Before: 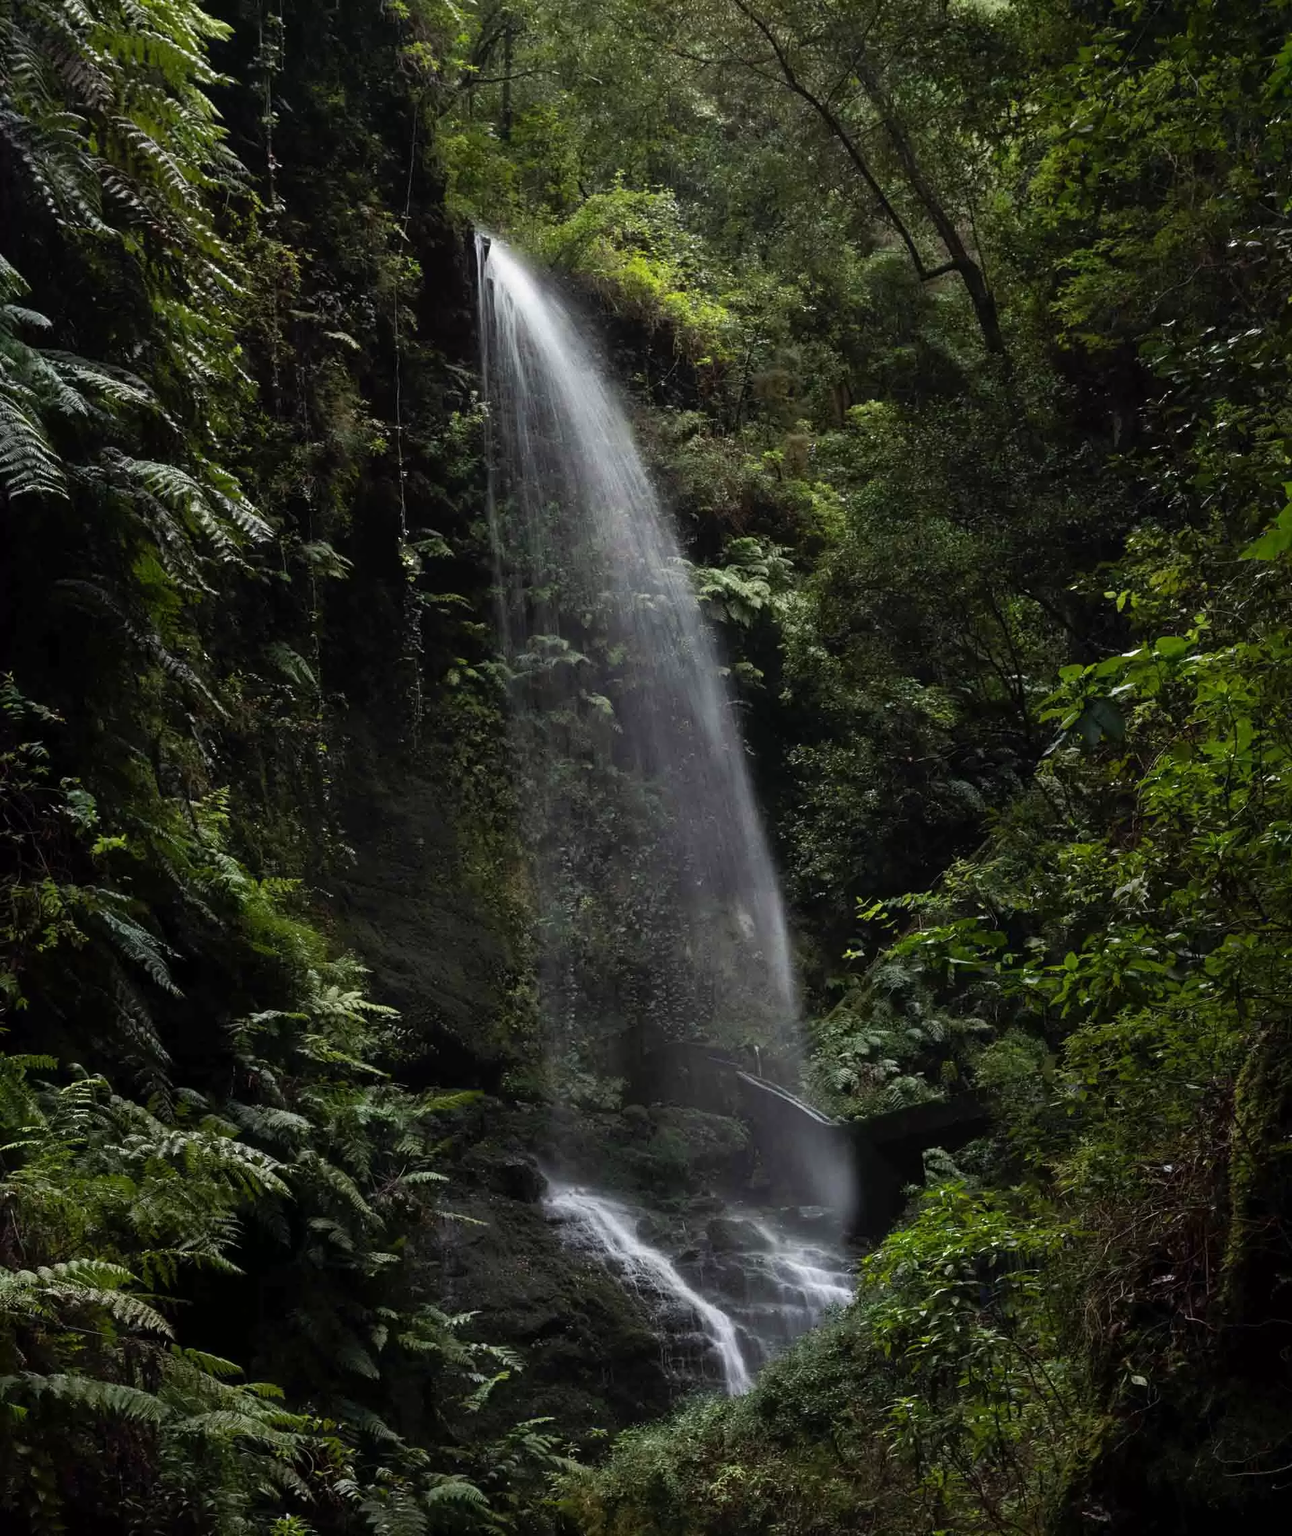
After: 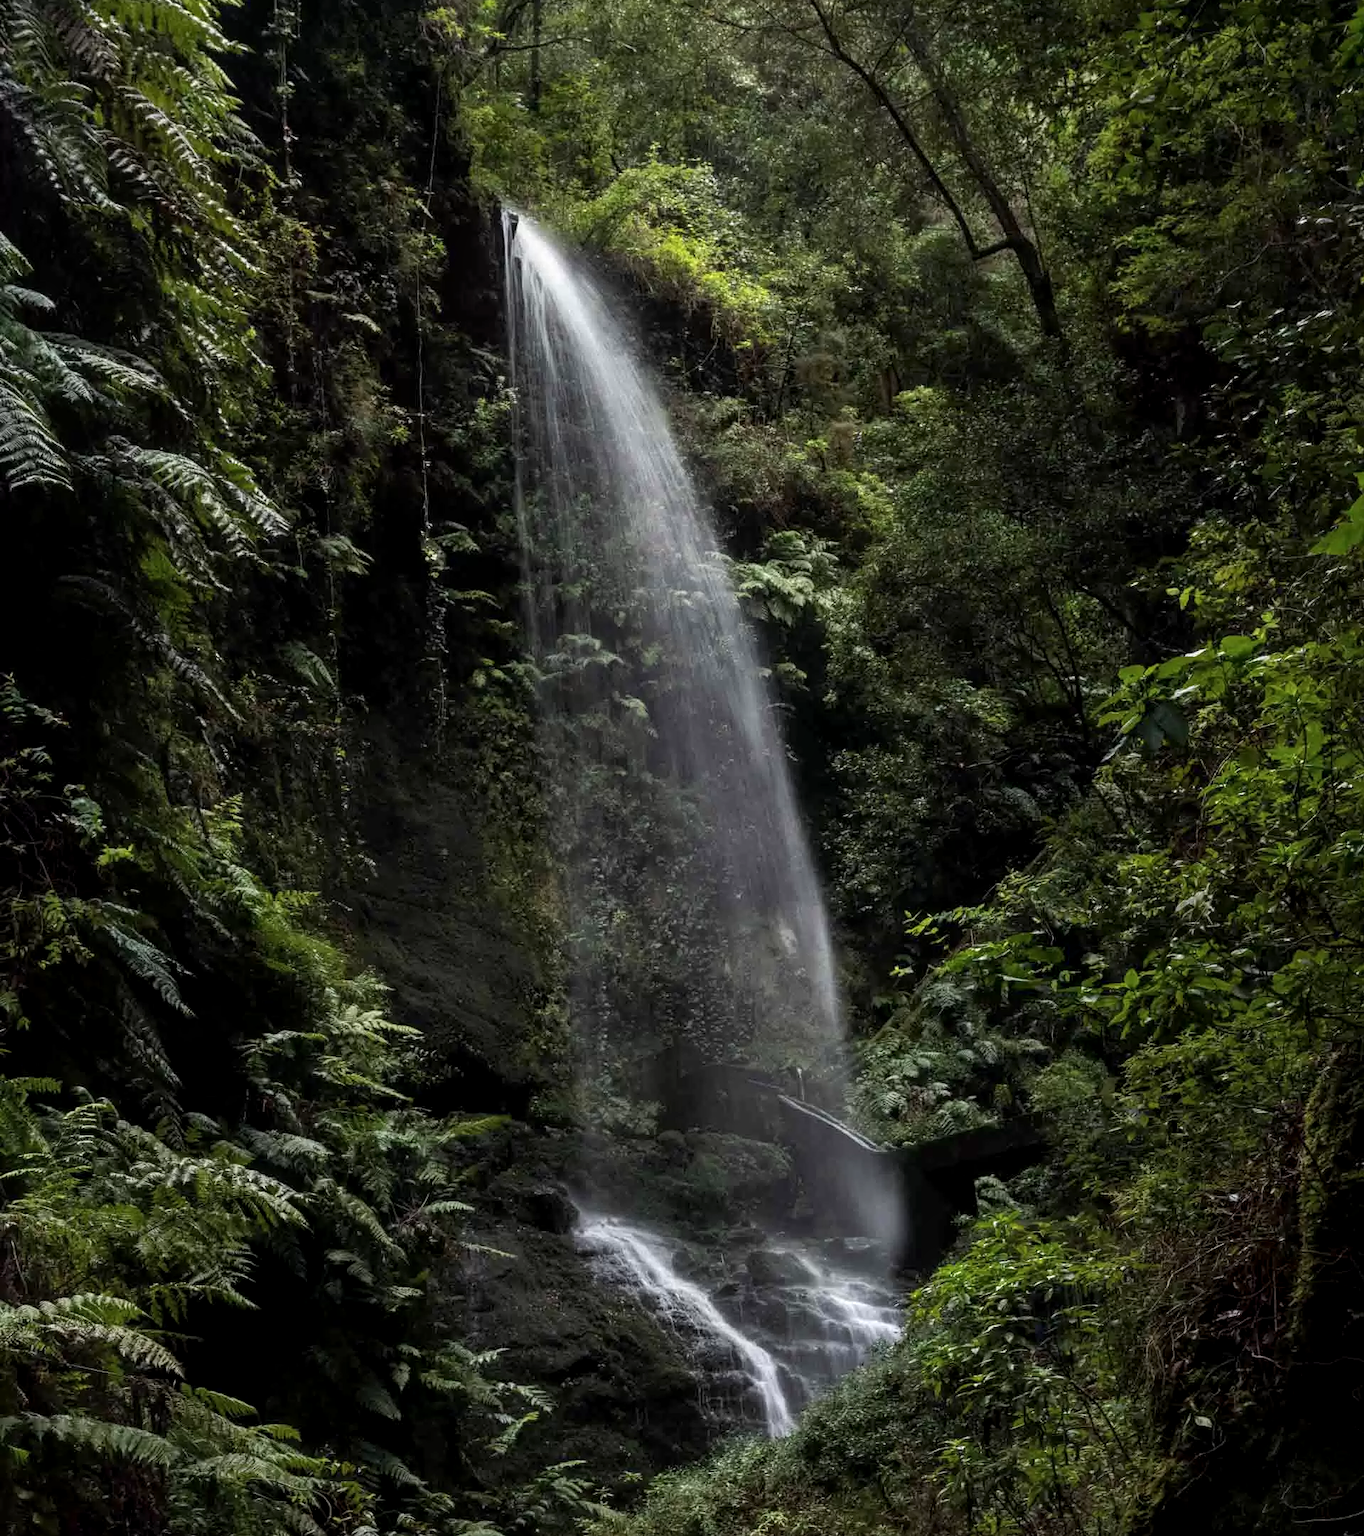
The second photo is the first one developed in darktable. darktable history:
crop and rotate: top 2.311%, bottom 3.008%
local contrast: detail 130%
